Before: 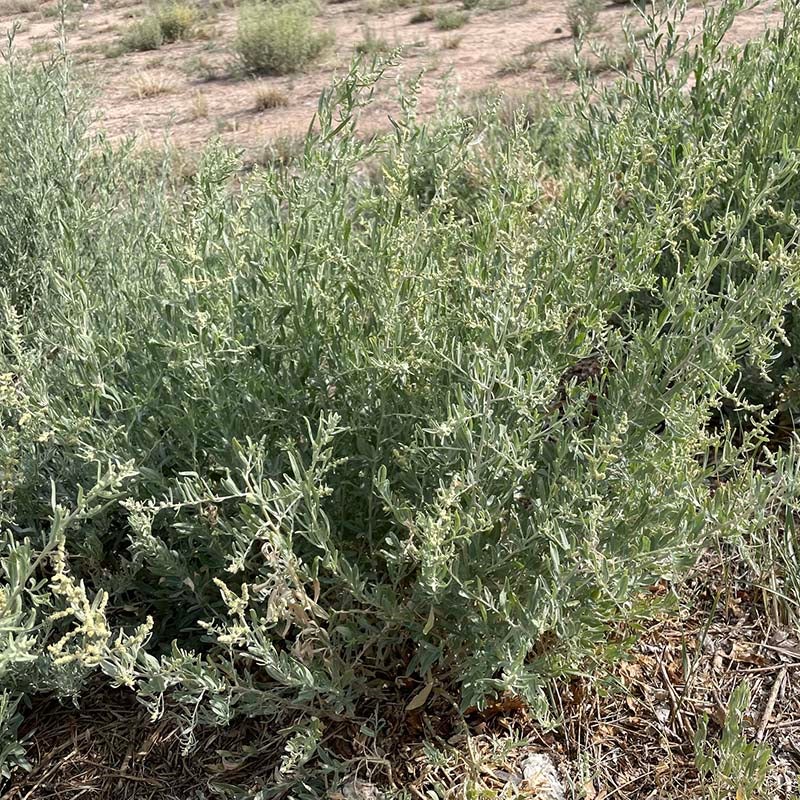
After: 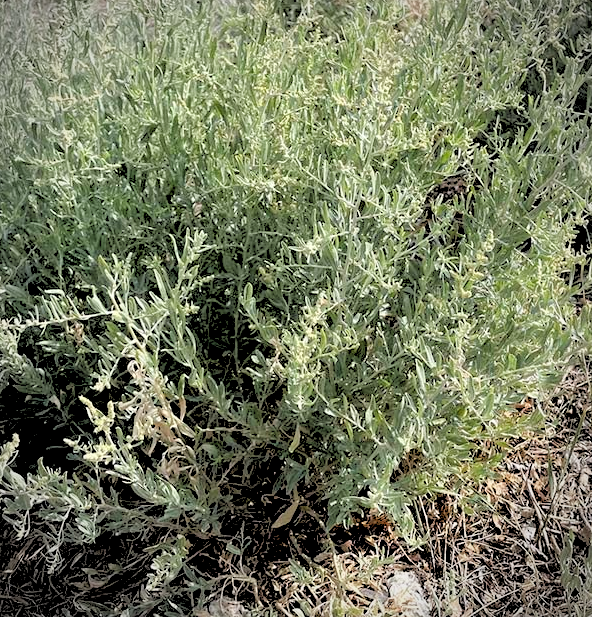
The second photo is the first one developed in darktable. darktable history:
rgb levels: levels [[0.027, 0.429, 0.996], [0, 0.5, 1], [0, 0.5, 1]]
vignetting: on, module defaults
crop: left 16.871%, top 22.857%, right 9.116%
